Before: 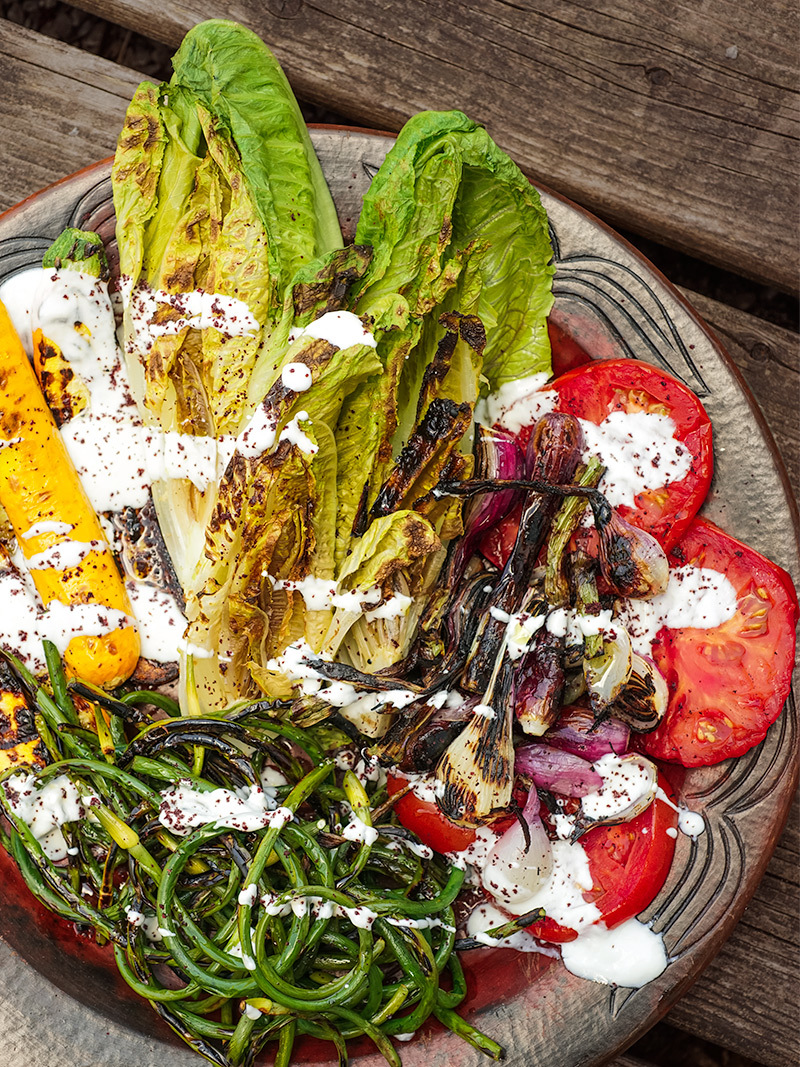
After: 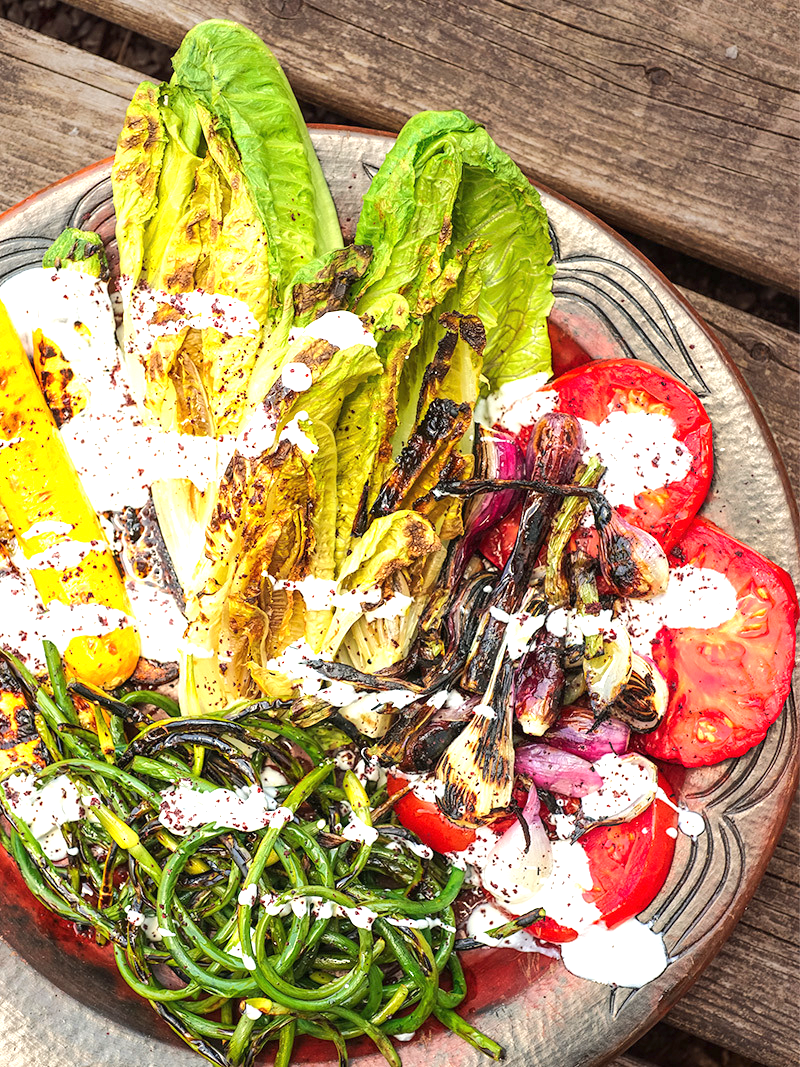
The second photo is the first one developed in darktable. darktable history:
tone equalizer: on, module defaults
exposure: black level correction 0, exposure 0.877 EV, compensate exposure bias true, compensate highlight preservation false
base curve: curves: ch0 [(0, 0) (0.262, 0.32) (0.722, 0.705) (1, 1)]
